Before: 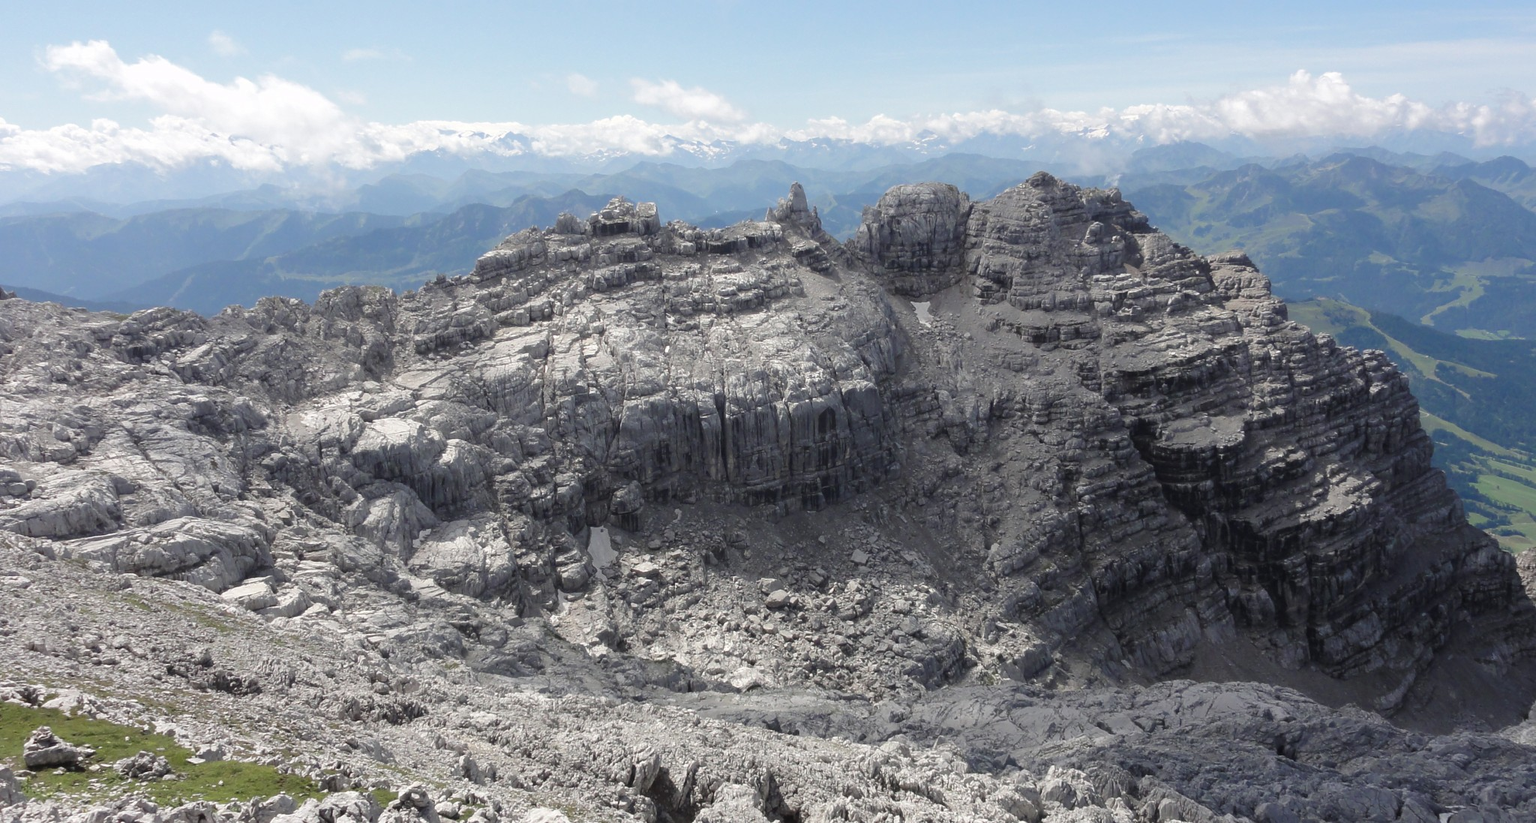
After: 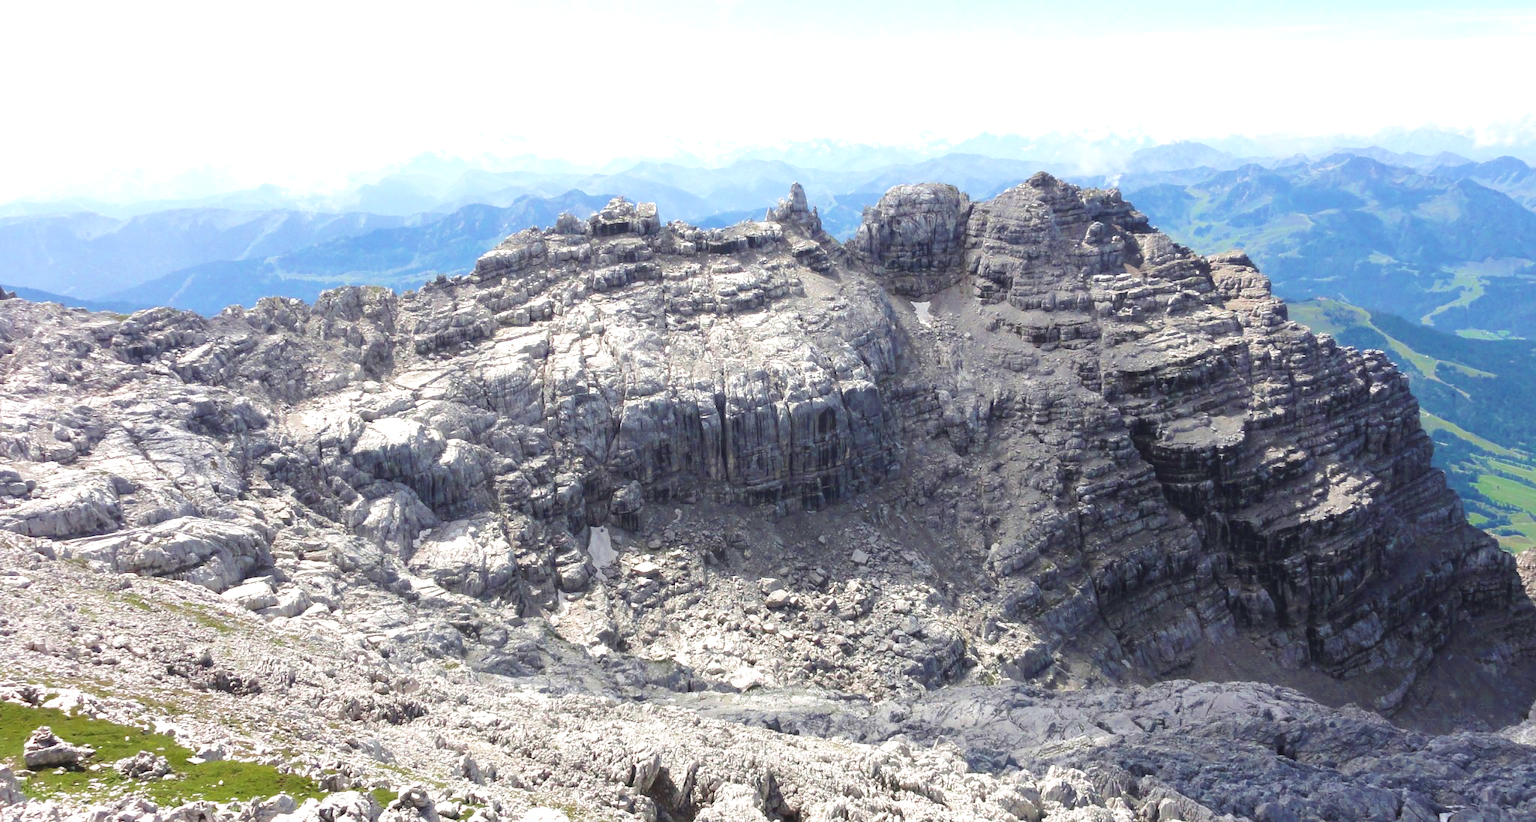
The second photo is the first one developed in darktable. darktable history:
exposure: black level correction 0, exposure 0.9 EV, compensate highlight preservation false
color zones: curves: ch0 [(0.27, 0.396) (0.563, 0.504) (0.75, 0.5) (0.787, 0.307)]
velvia: strength 56.06%
